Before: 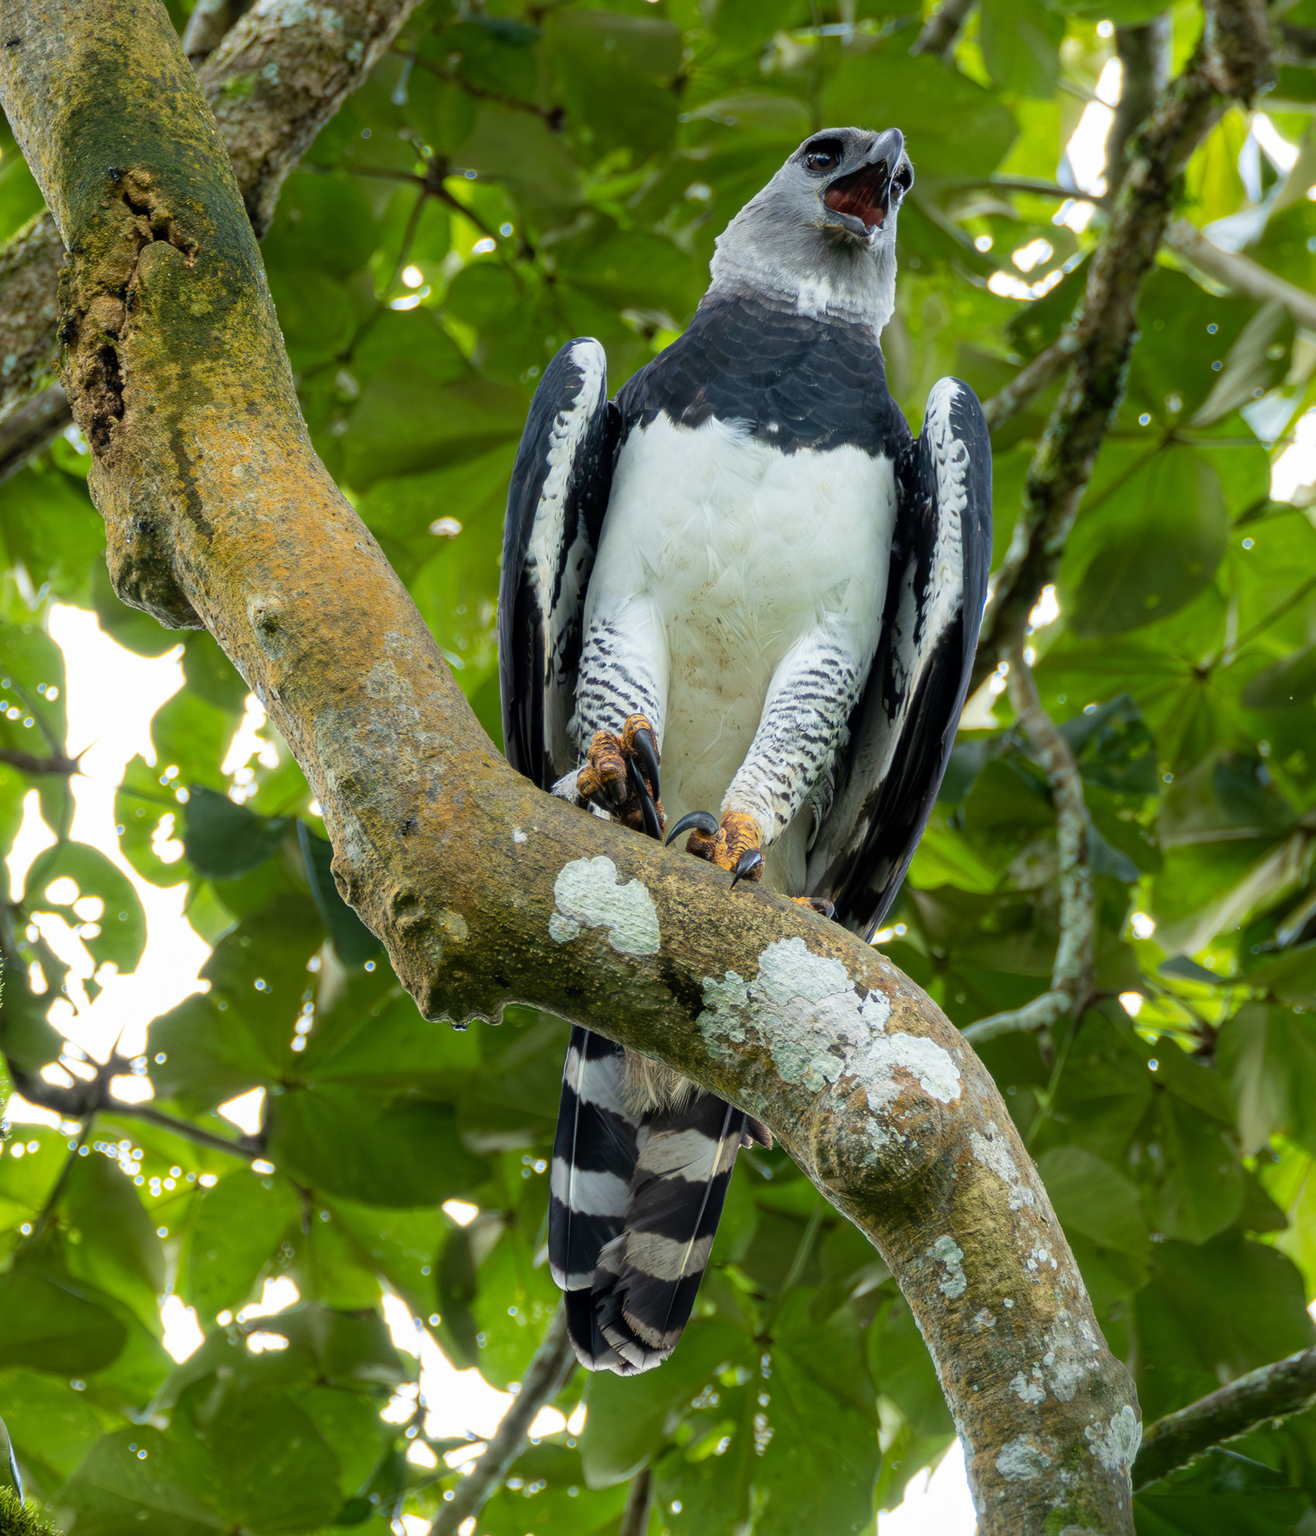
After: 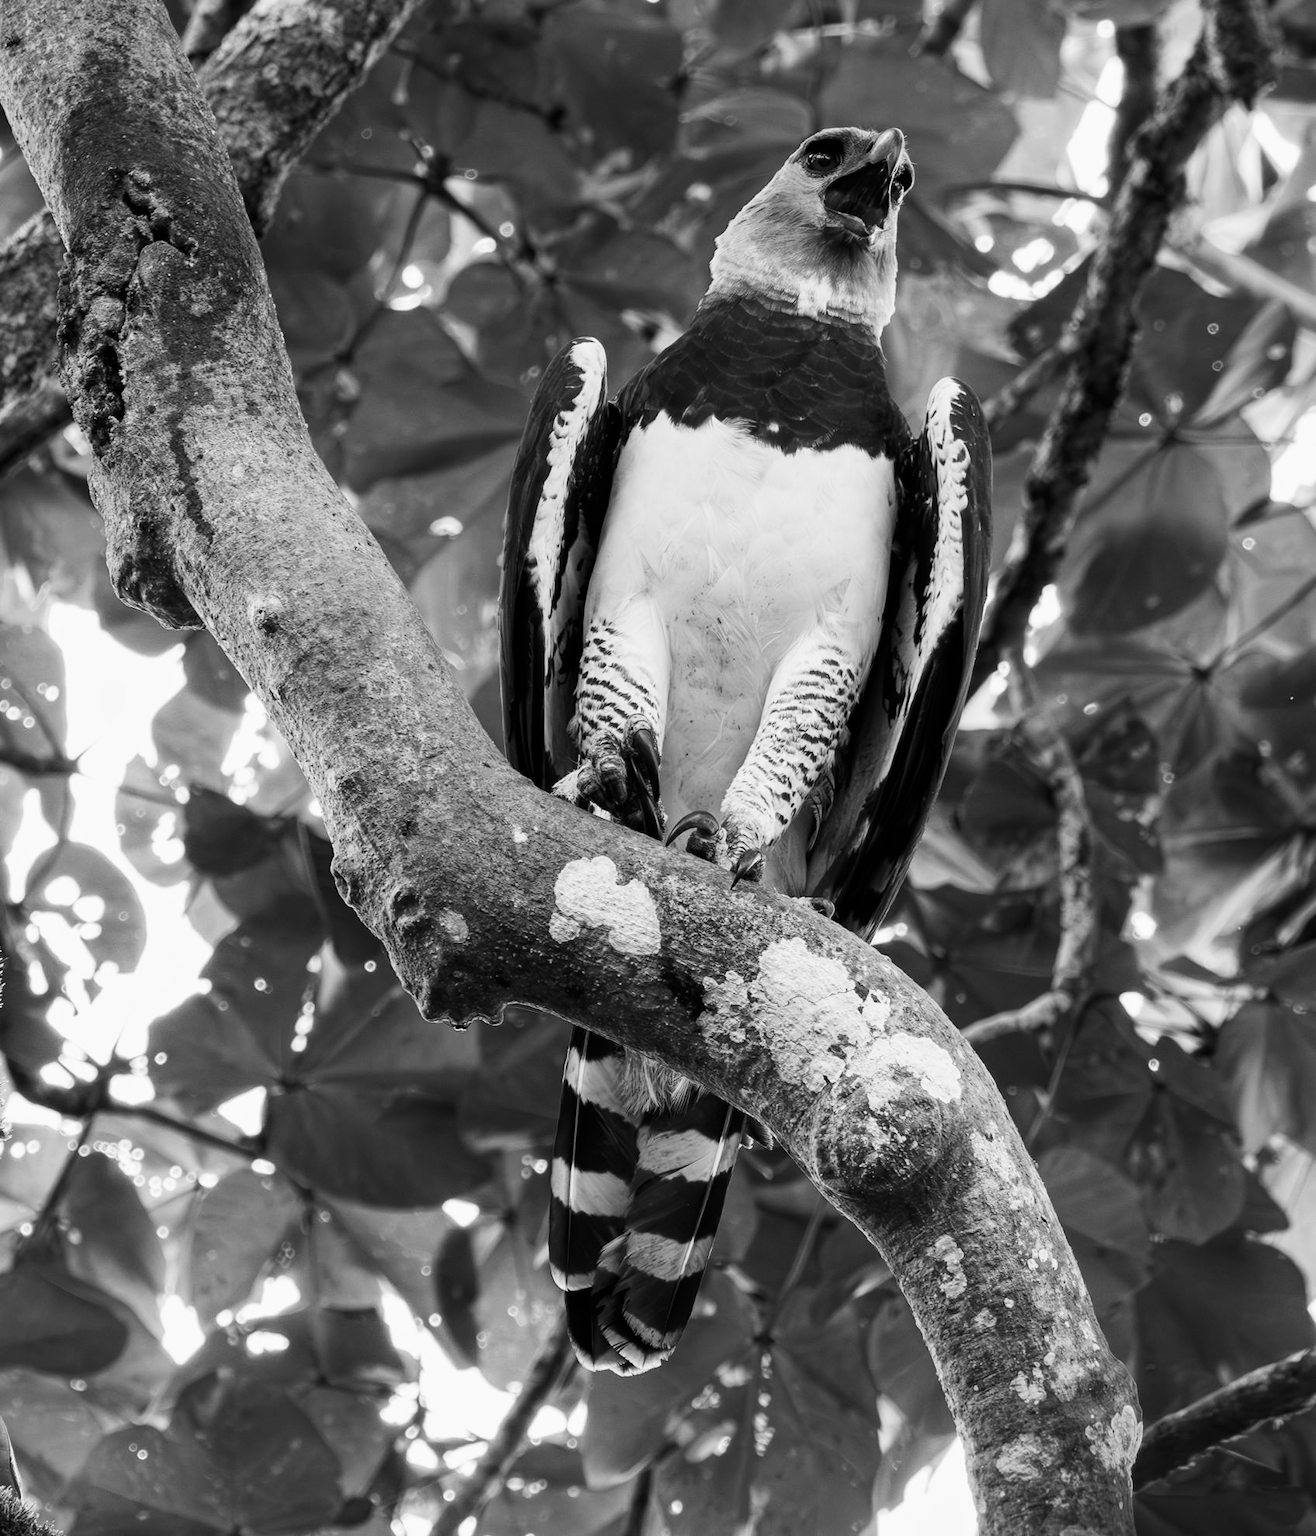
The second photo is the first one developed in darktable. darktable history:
contrast brightness saturation: contrast 0.28
monochrome: a 32, b 64, size 2.3
